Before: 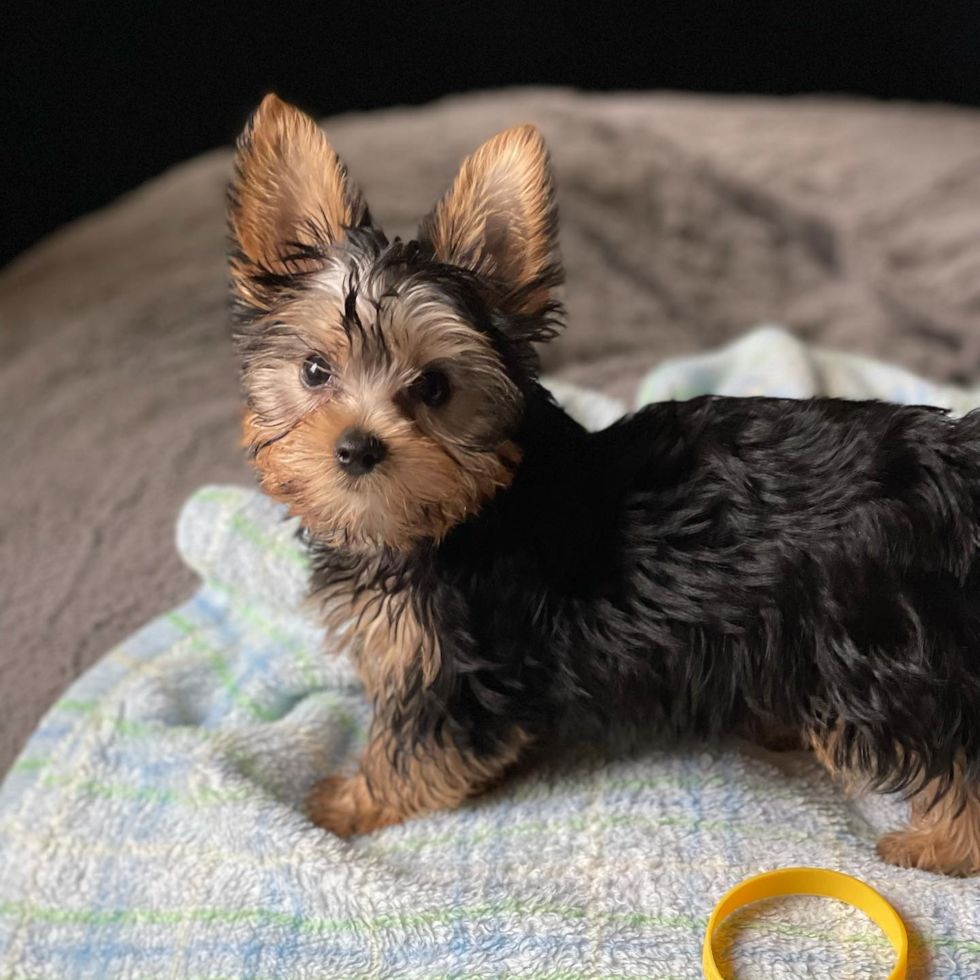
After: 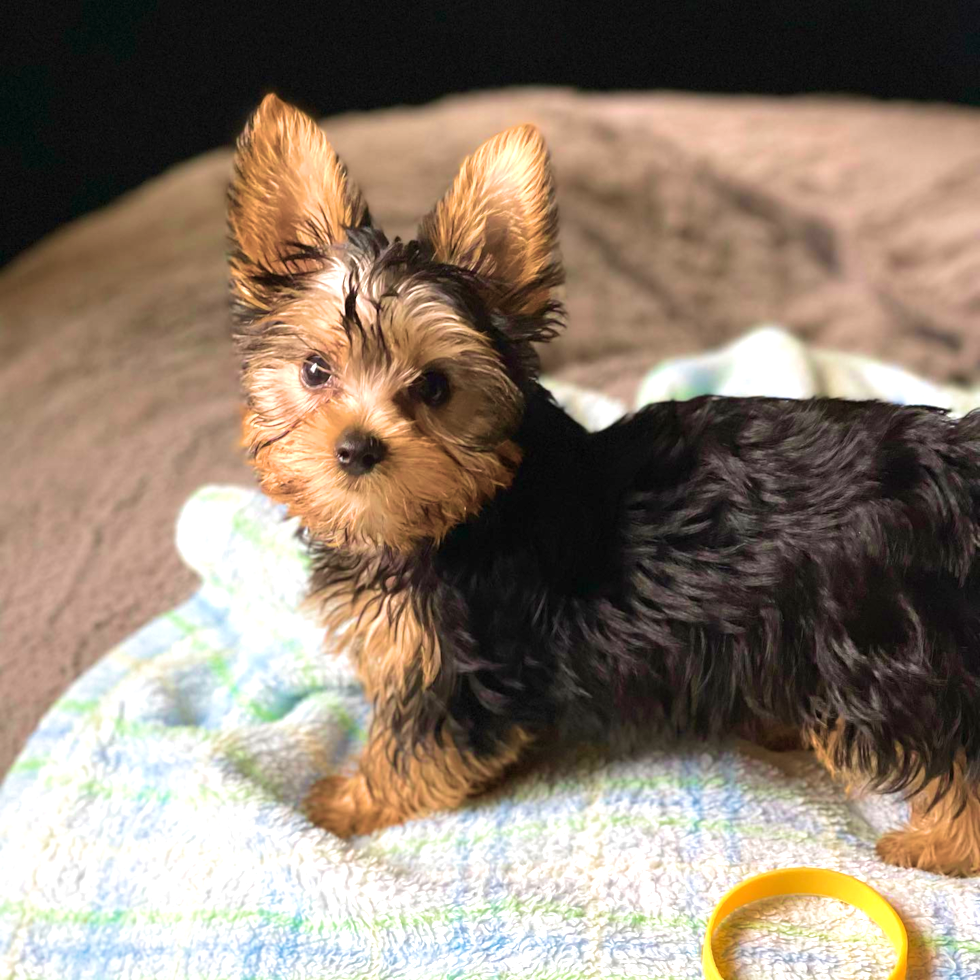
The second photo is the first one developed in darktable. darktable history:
exposure: black level correction 0, exposure 0.68 EV, compensate exposure bias true, compensate highlight preservation false
velvia: strength 75%
